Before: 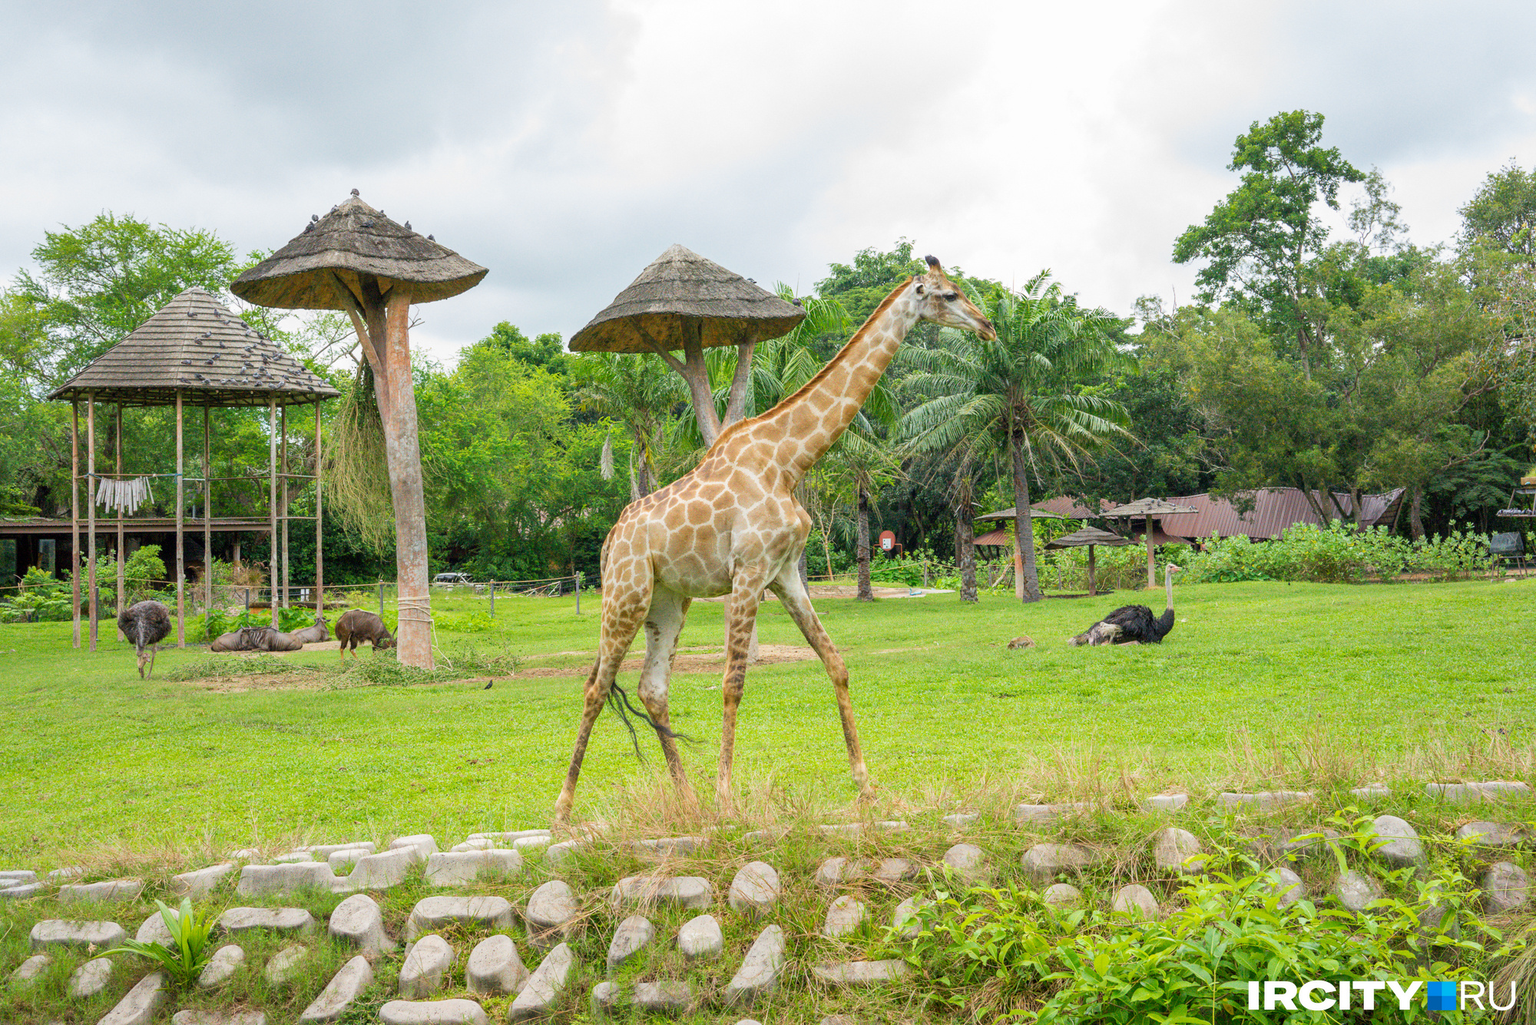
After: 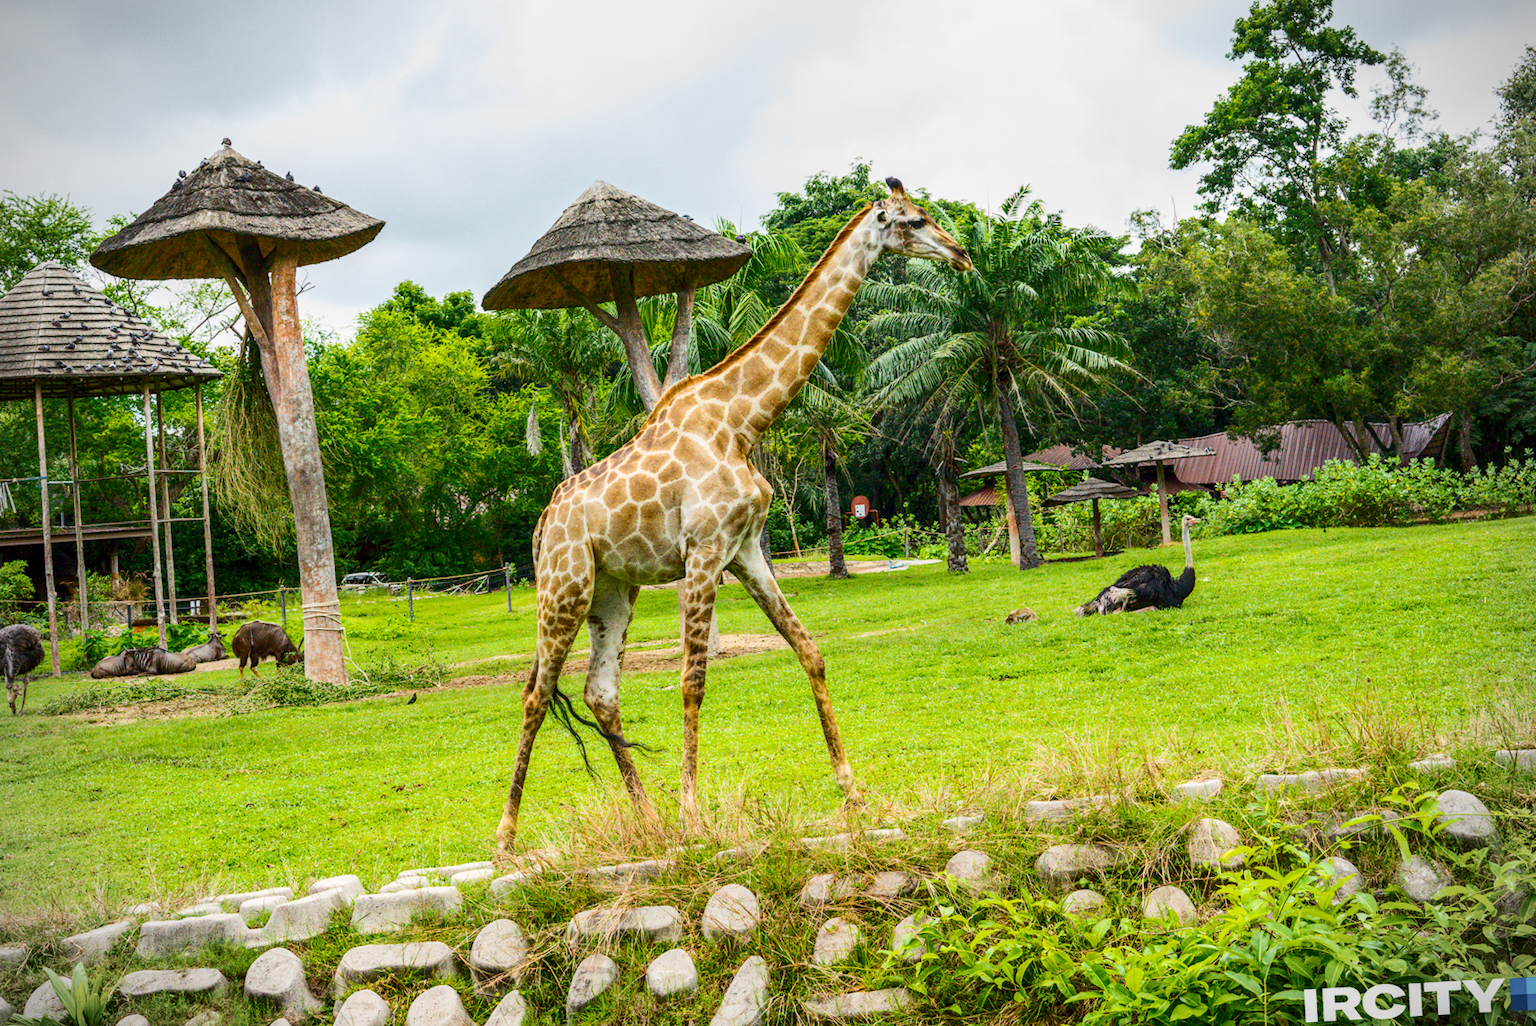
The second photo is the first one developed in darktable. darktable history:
color balance rgb: perceptual saturation grading › global saturation 31.14%
local contrast: on, module defaults
tone equalizer: -8 EV 0.287 EV, -7 EV 0.423 EV, -6 EV 0.408 EV, -5 EV 0.245 EV, -3 EV -0.266 EV, -2 EV -0.427 EV, -1 EV -0.406 EV, +0 EV -0.245 EV, smoothing 1
crop and rotate: angle 3.26°, left 5.741%, top 5.679%
contrast brightness saturation: contrast 0.288
shadows and highlights: shadows 29.44, highlights -29.25, low approximation 0.01, soften with gaussian
vignetting: fall-off start 89.38%, fall-off radius 44.18%, width/height ratio 1.161
